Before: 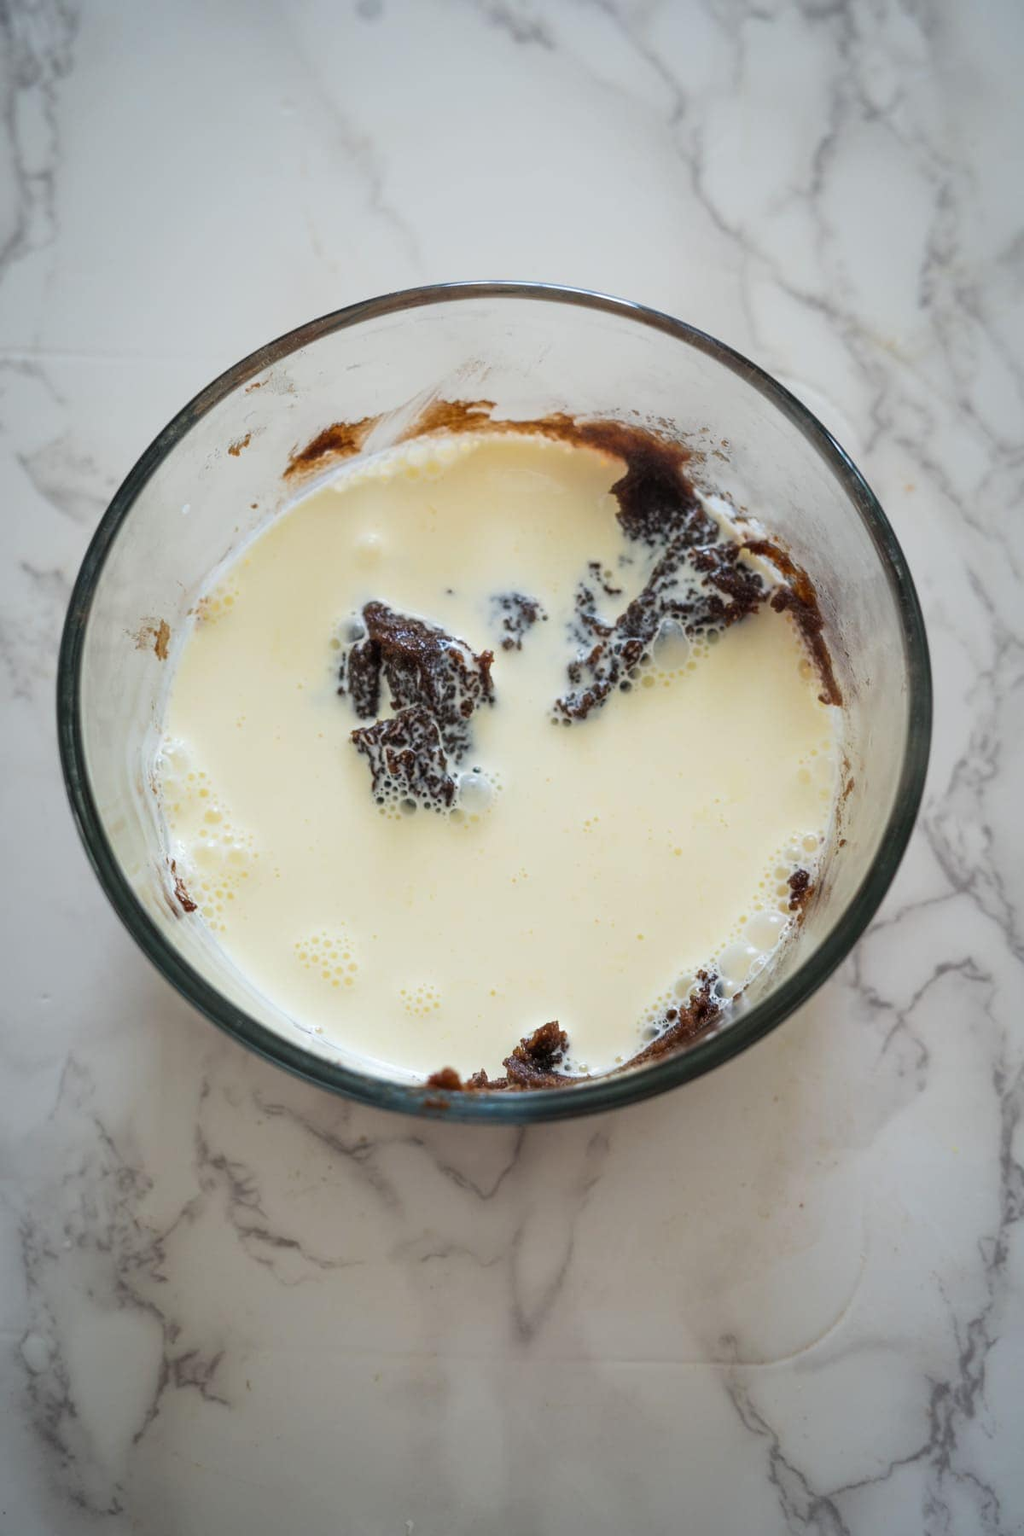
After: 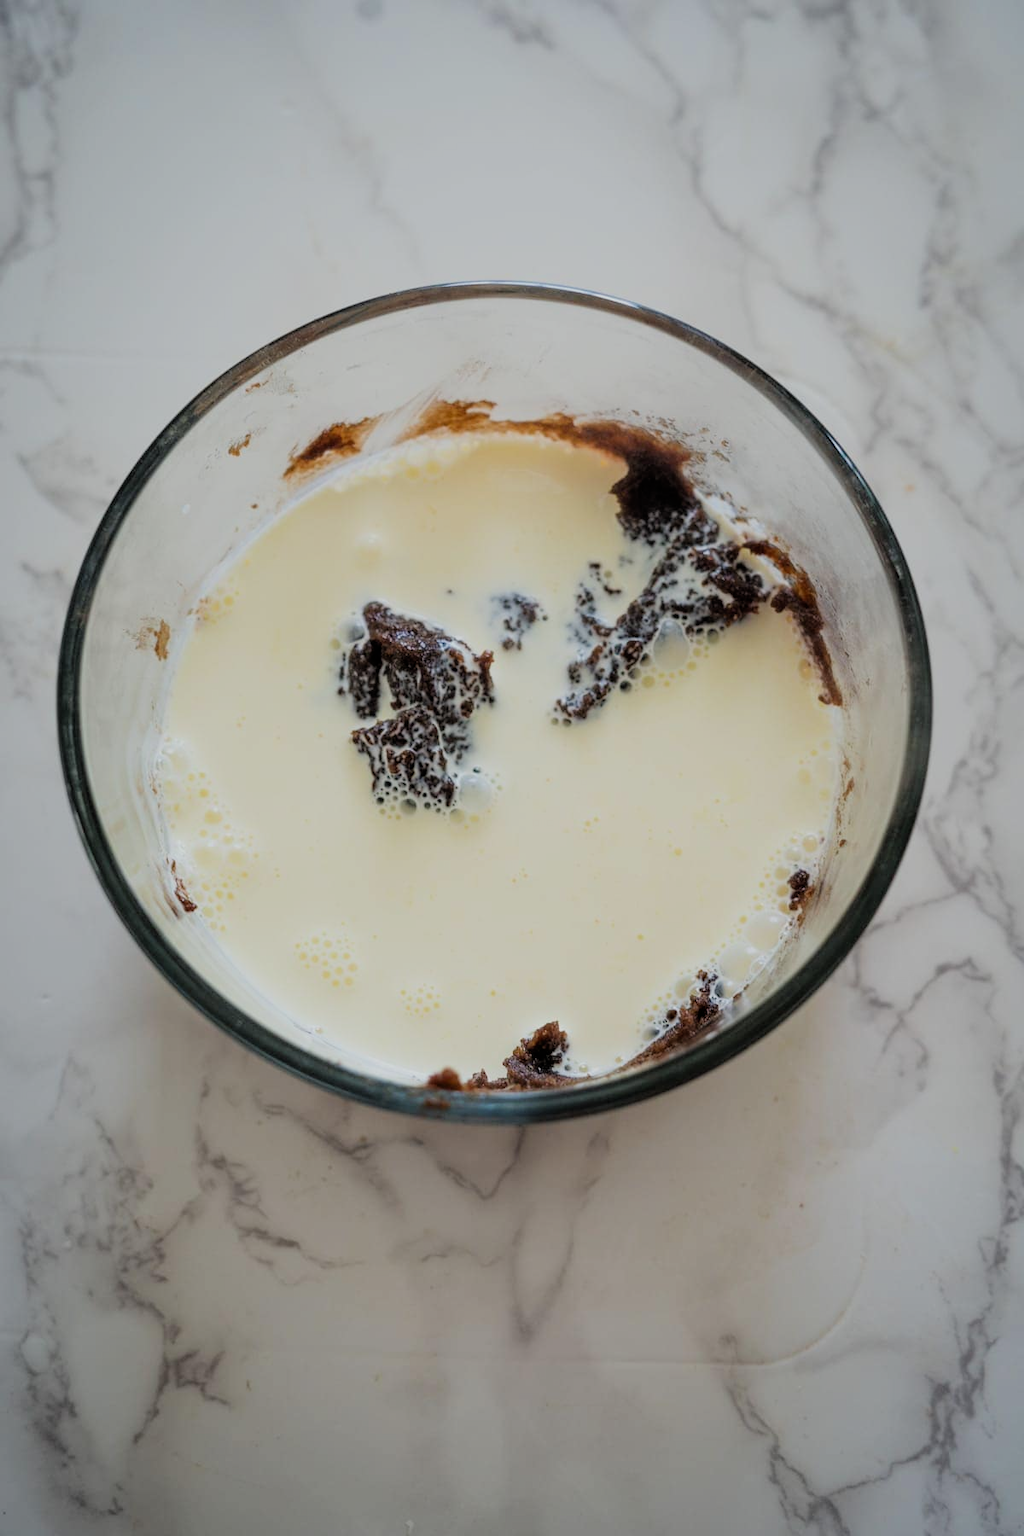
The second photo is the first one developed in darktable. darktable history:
filmic rgb: black relative exposure -7.73 EV, white relative exposure 4.44 EV, hardness 3.75, latitude 38.3%, contrast 0.974, highlights saturation mix 9.51%, shadows ↔ highlights balance 4.81%
